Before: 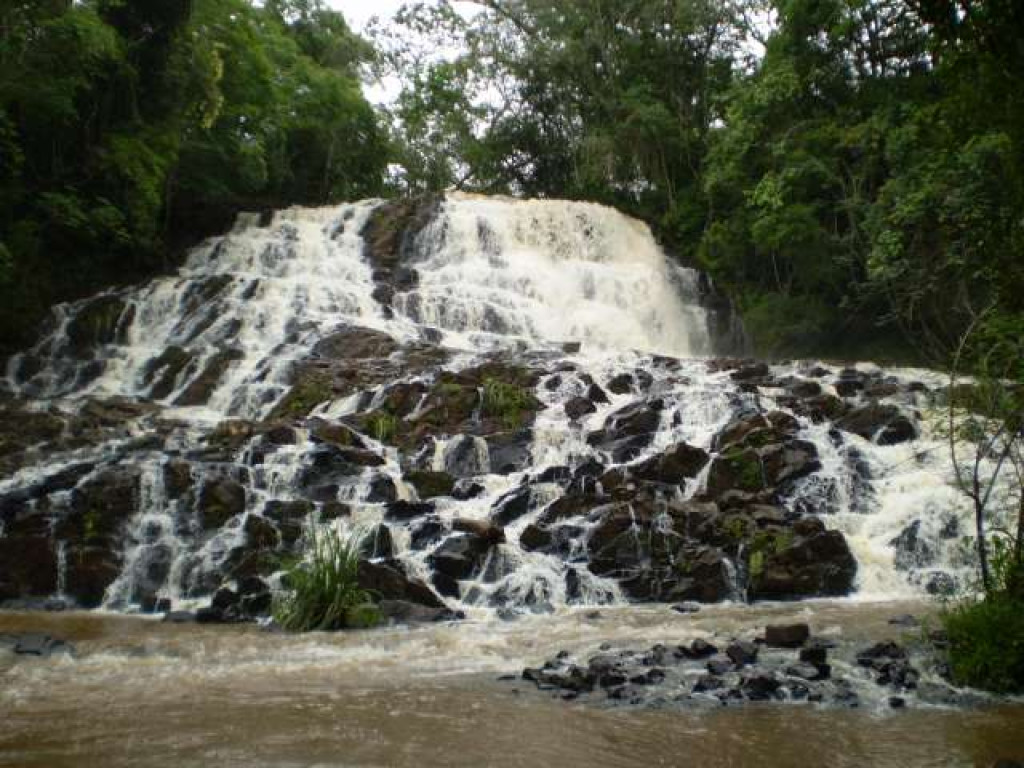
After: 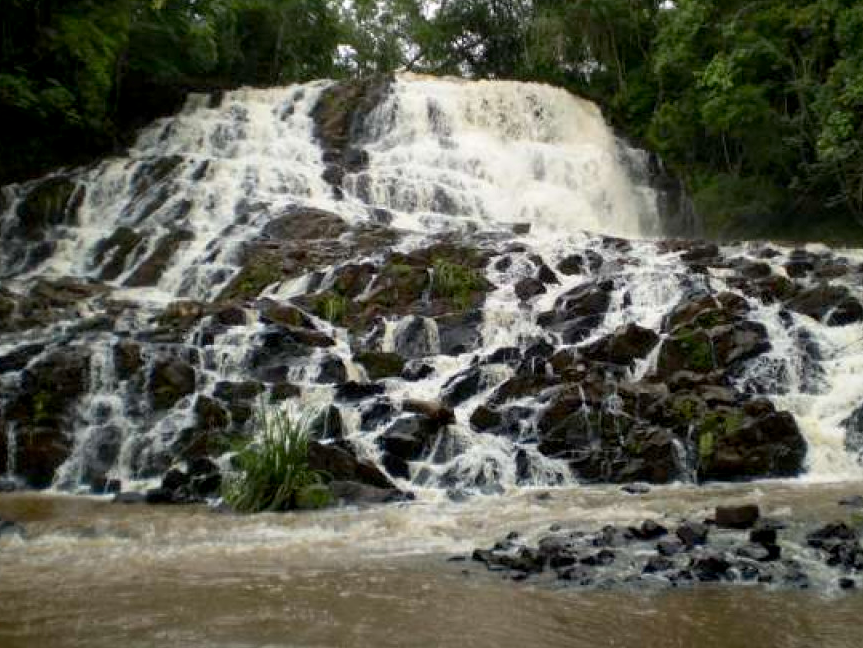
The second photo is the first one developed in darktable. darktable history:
crop and rotate: left 4.955%, top 15.547%, right 10.701%
exposure: black level correction 0.004, exposure 0.015 EV, compensate highlight preservation false
